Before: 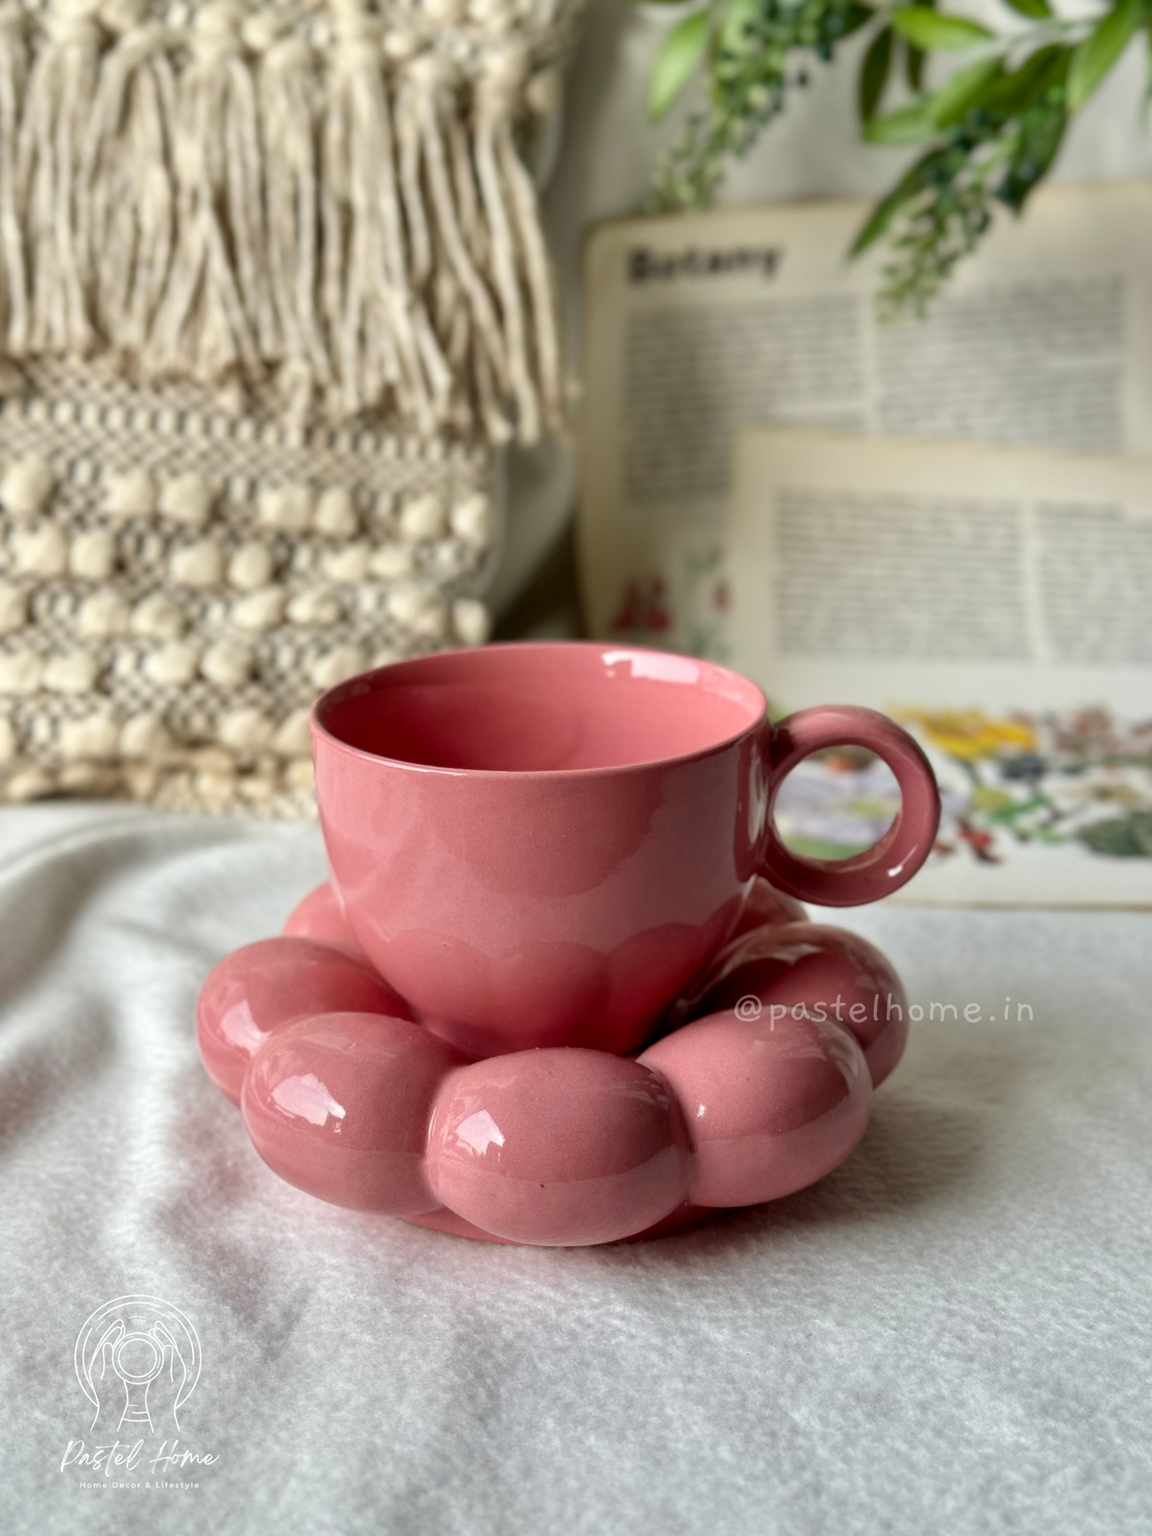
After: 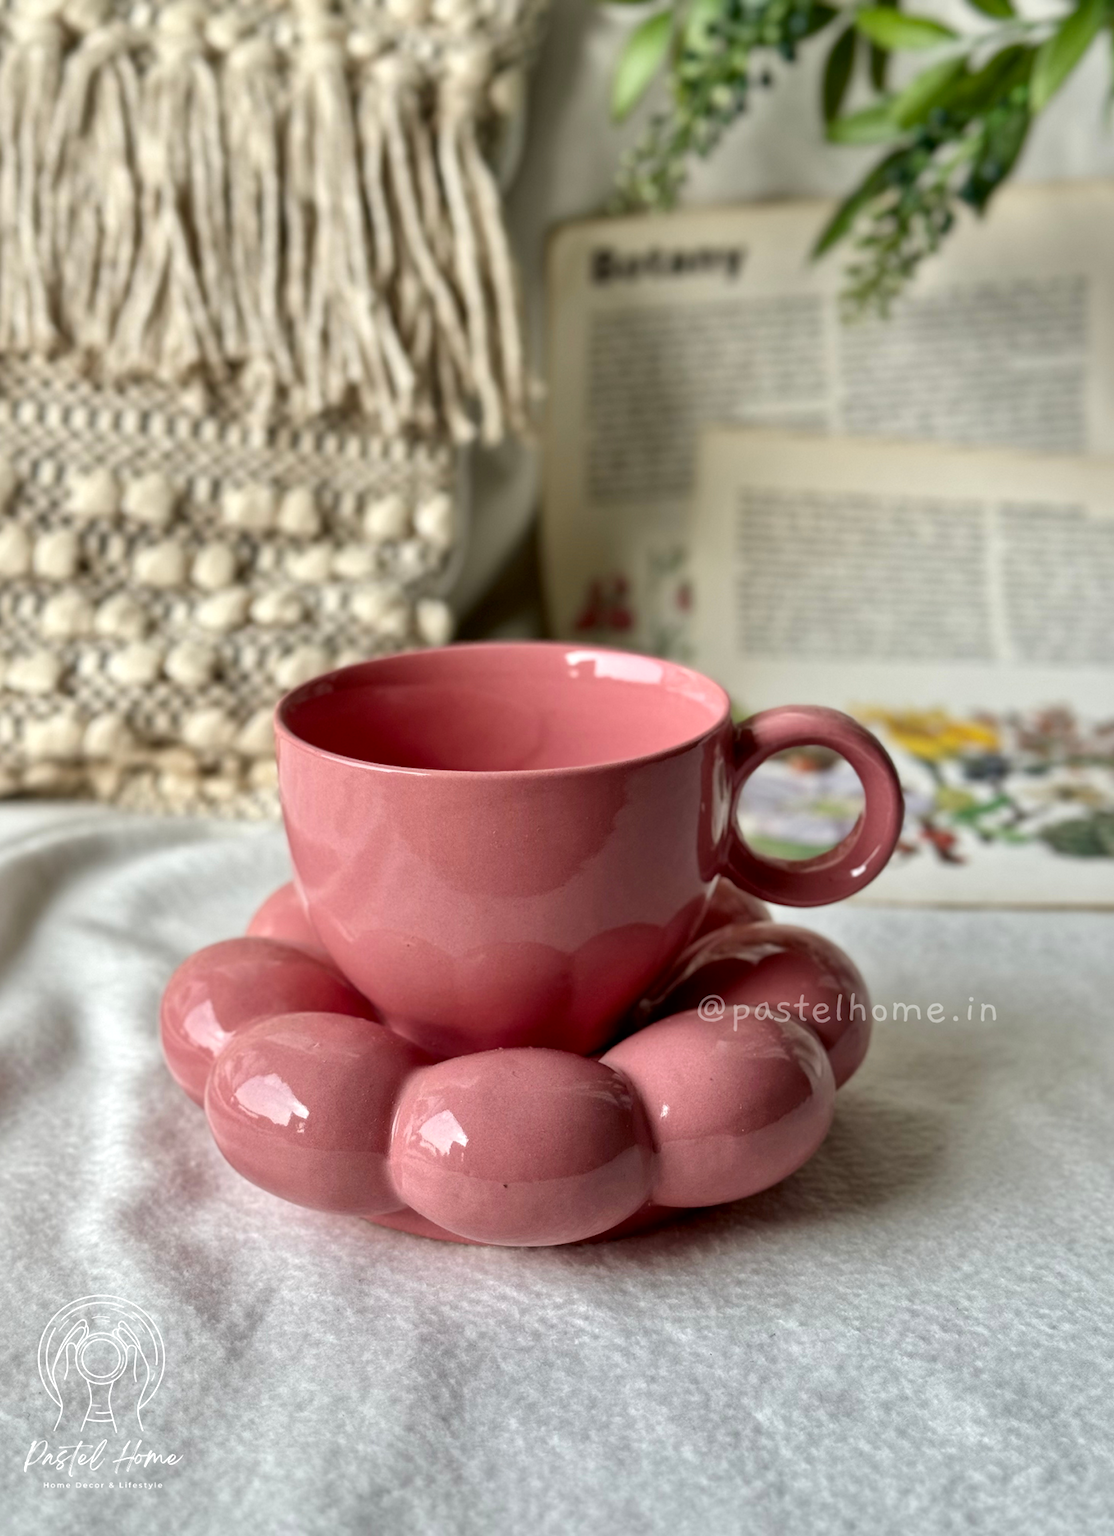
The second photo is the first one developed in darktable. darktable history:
crop and rotate: left 3.238%
local contrast: mode bilateral grid, contrast 30, coarseness 25, midtone range 0.2
